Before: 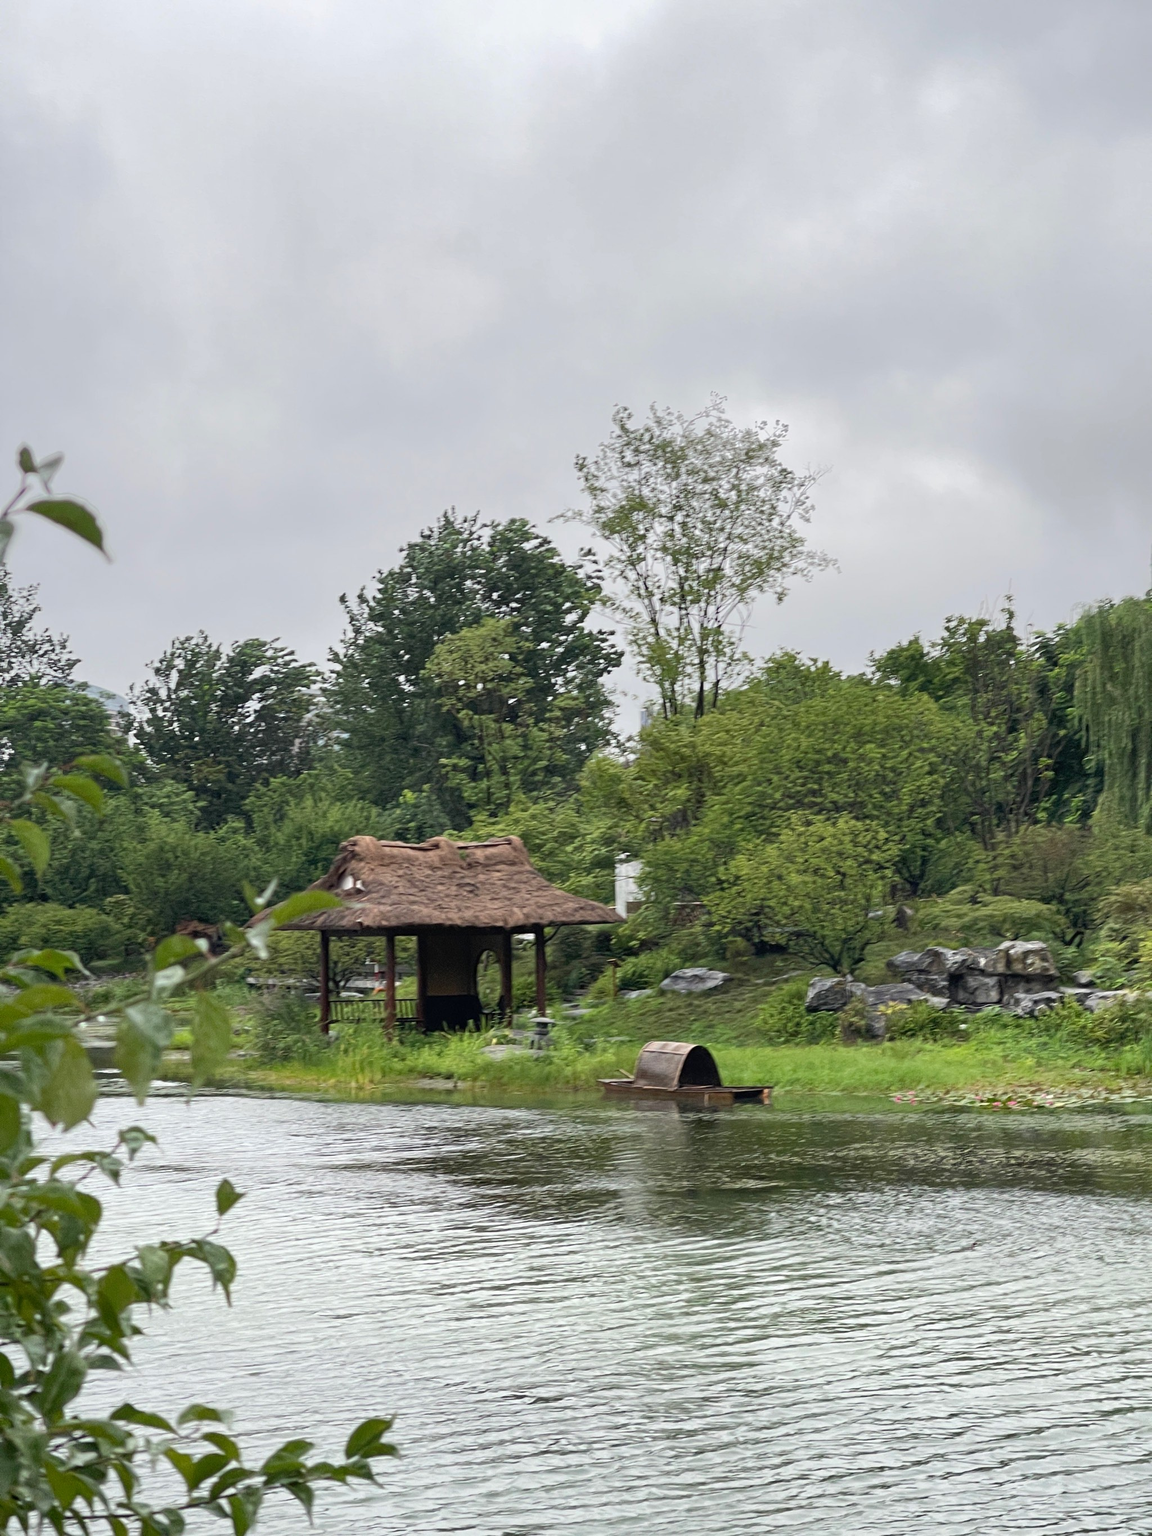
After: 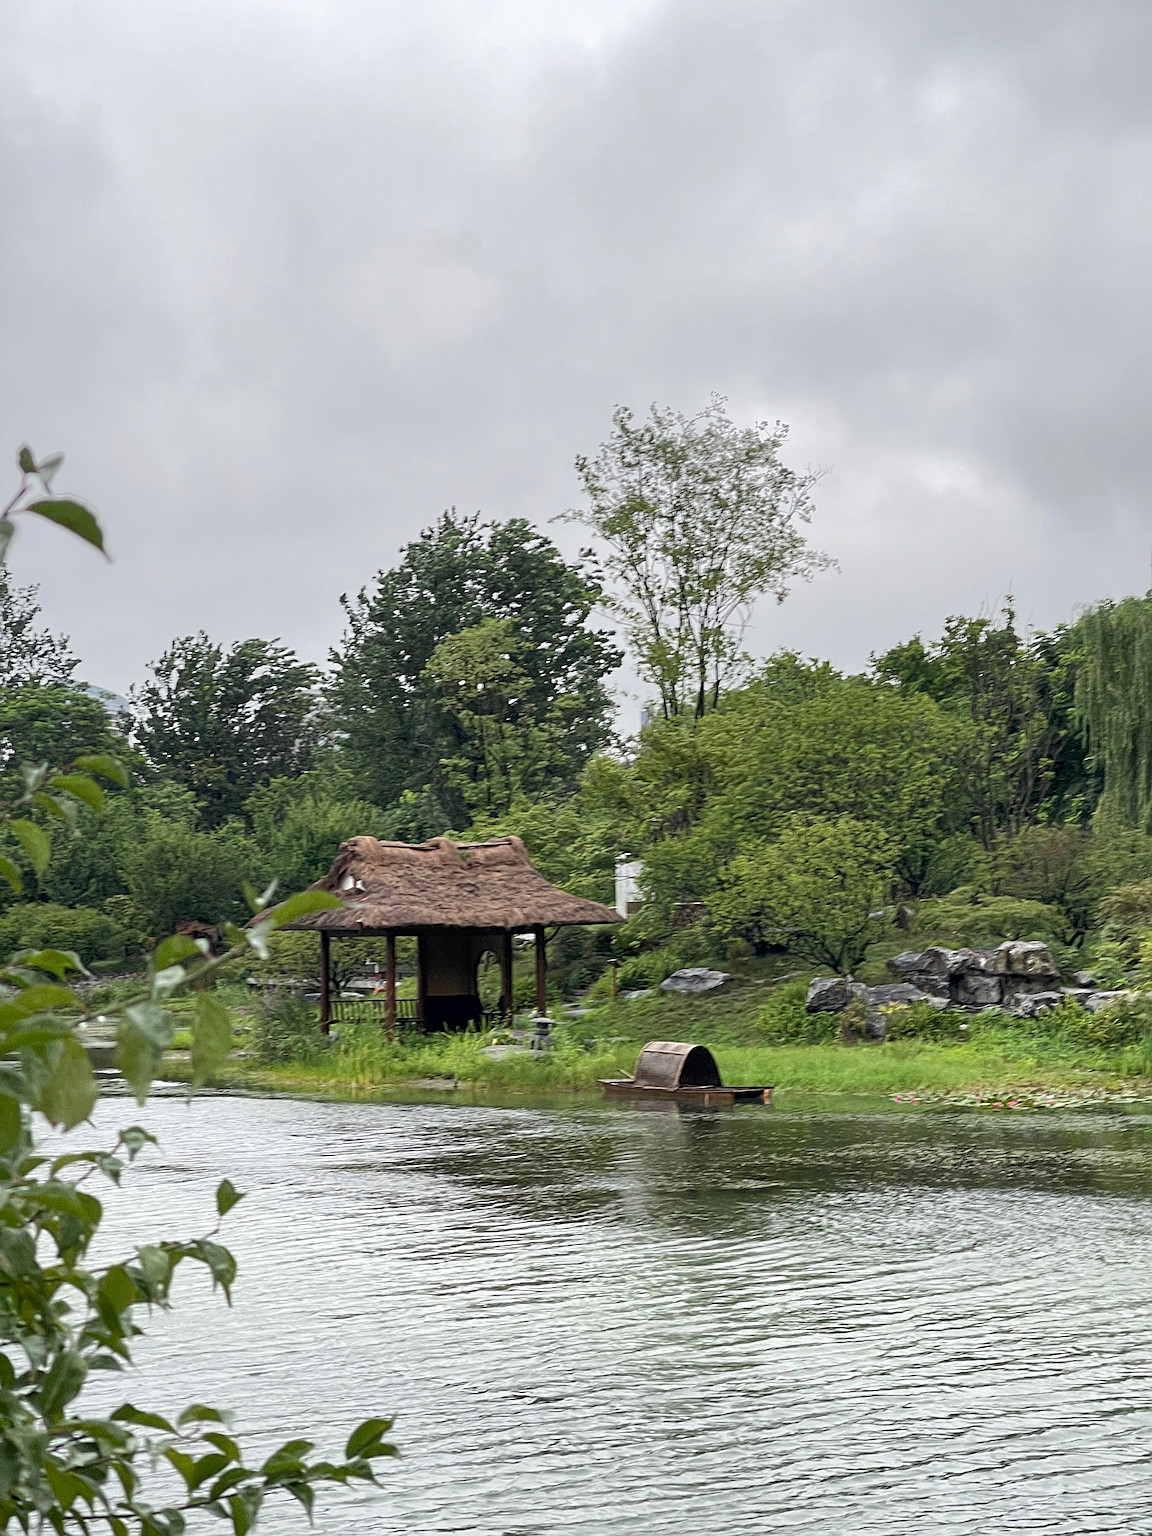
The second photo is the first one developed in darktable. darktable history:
sharpen: on, module defaults
local contrast: highlights 100%, shadows 102%, detail 119%, midtone range 0.2
